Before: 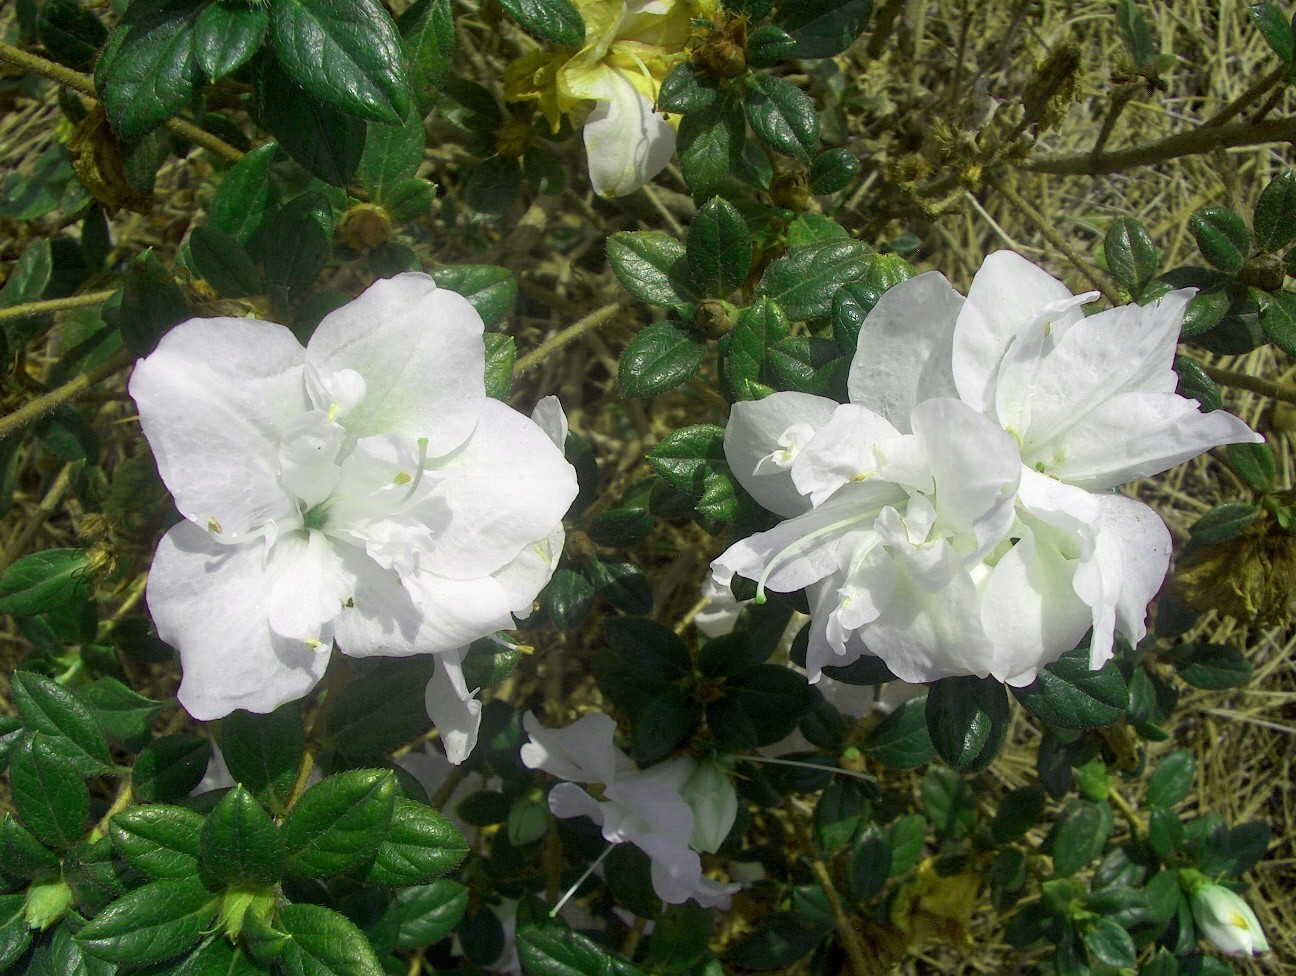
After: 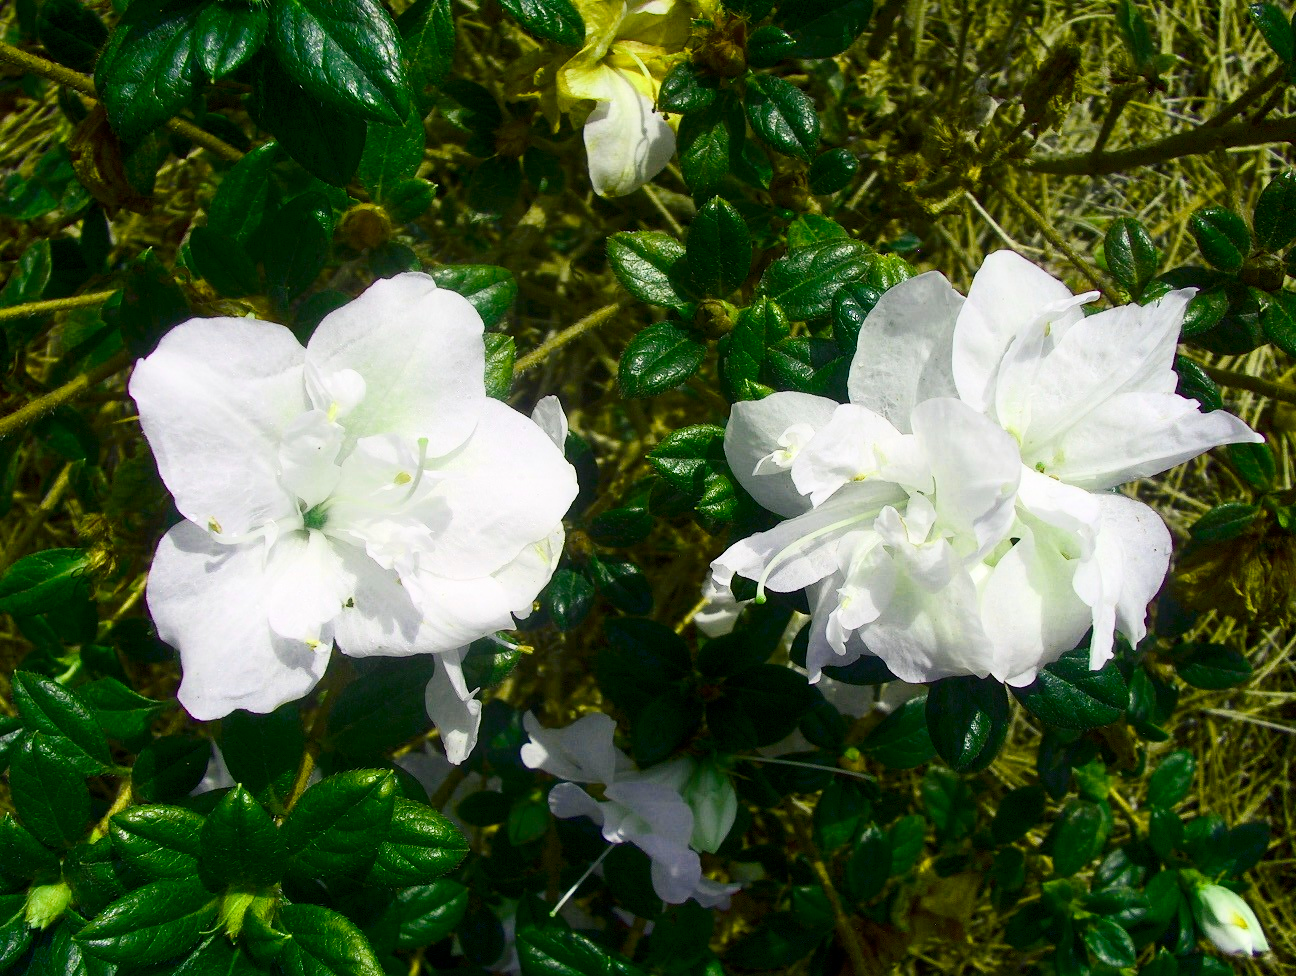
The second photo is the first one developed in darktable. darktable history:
contrast brightness saturation: contrast 0.272
color balance rgb: shadows lift › chroma 2.026%, shadows lift › hue 214.99°, perceptual saturation grading › global saturation 38.682%, perceptual saturation grading › highlights -25.555%, perceptual saturation grading › mid-tones 34.288%, perceptual saturation grading › shadows 34.99%
